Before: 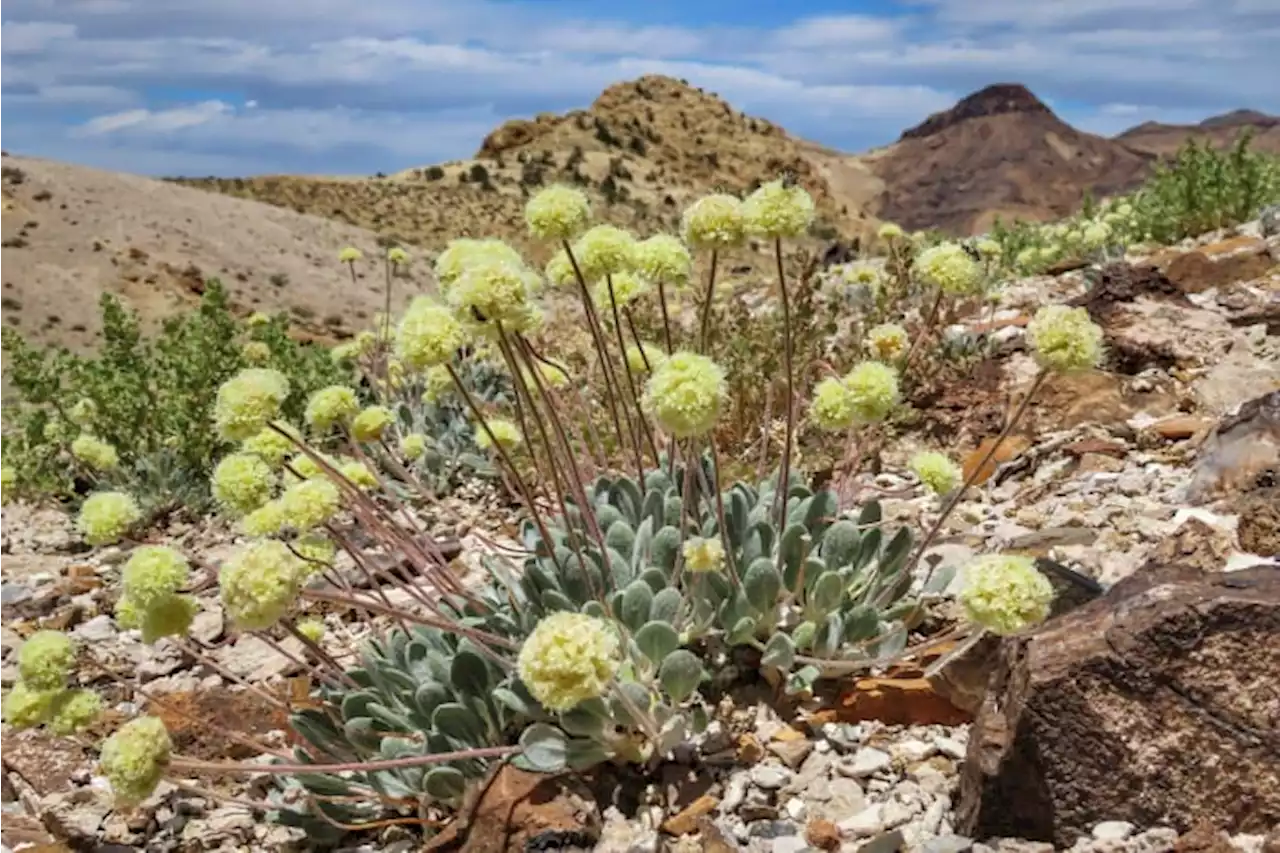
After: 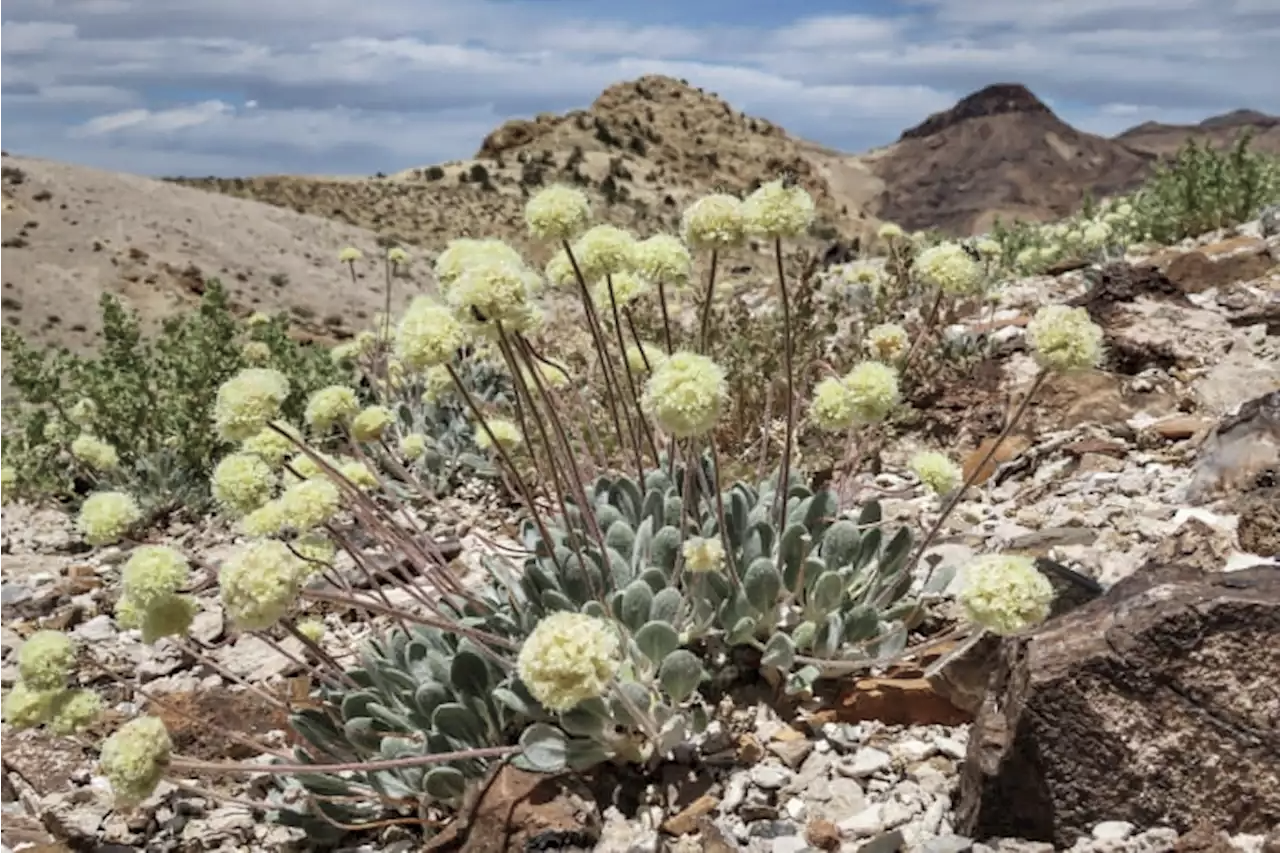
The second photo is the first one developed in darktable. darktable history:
contrast brightness saturation: contrast 0.097, saturation -0.364
